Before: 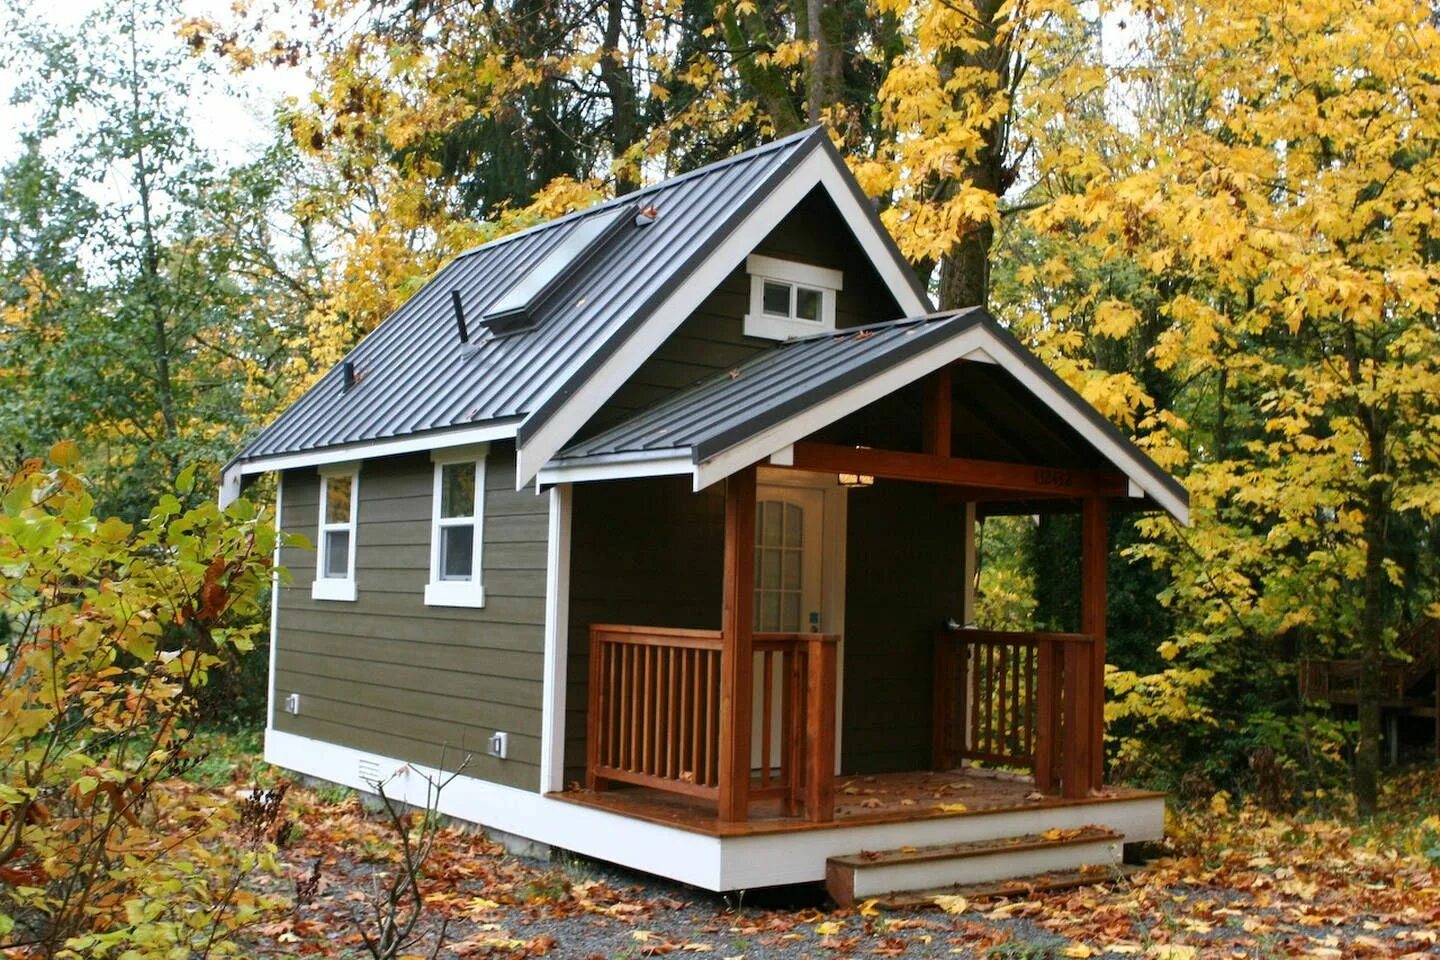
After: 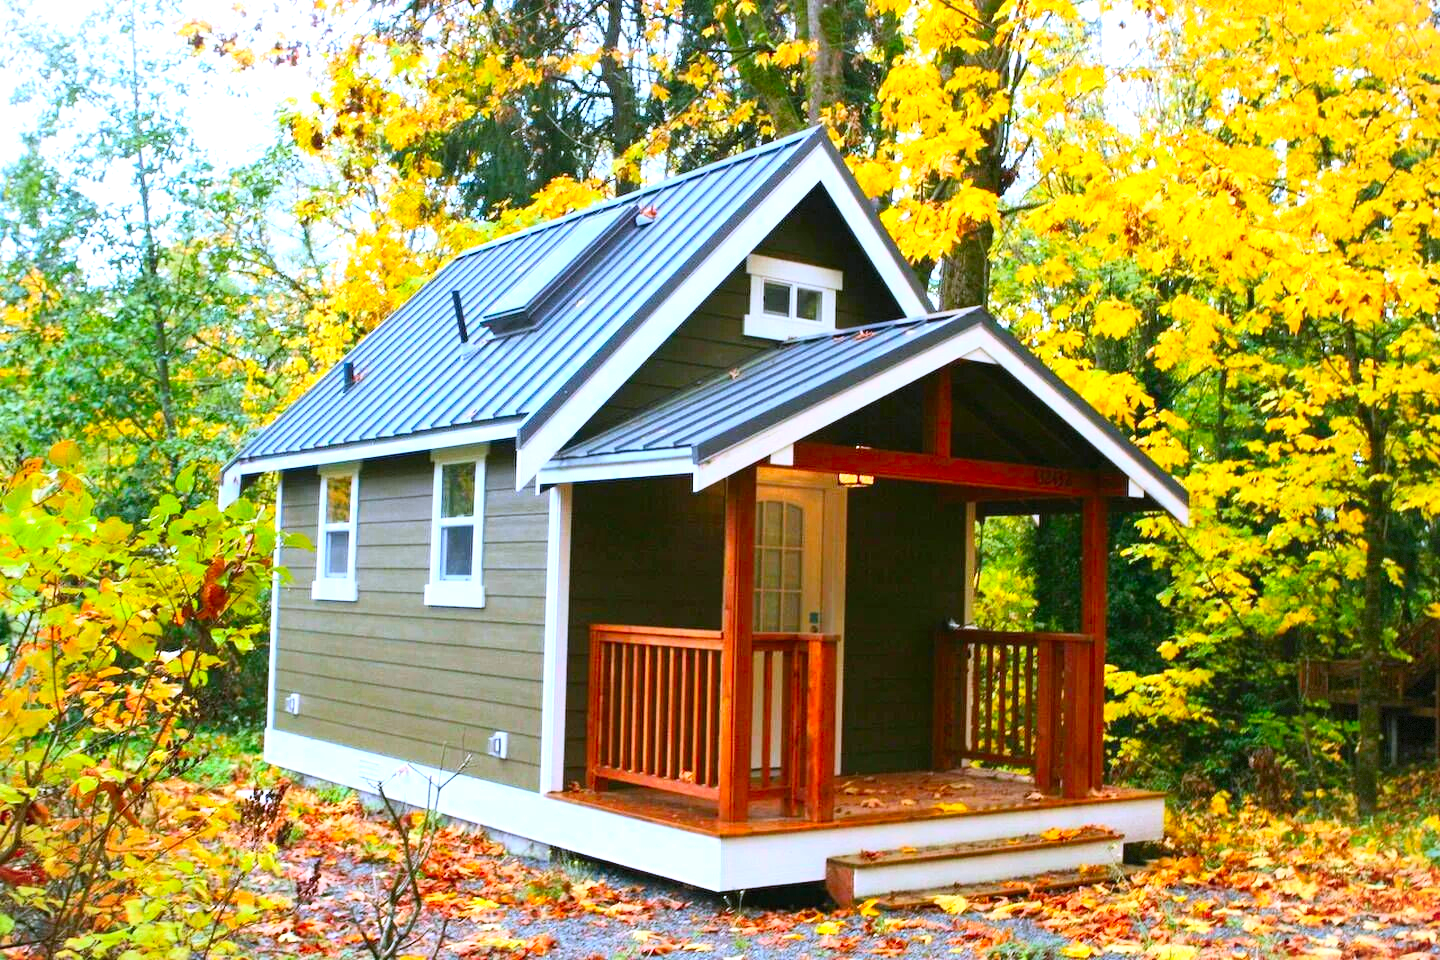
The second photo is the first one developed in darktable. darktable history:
white balance: red 0.967, blue 1.119, emerald 0.756
exposure: black level correction 0, exposure 0.7 EV, compensate exposure bias true, compensate highlight preservation false
vignetting: fall-off start 85%, fall-off radius 80%, brightness -0.182, saturation -0.3, width/height ratio 1.219, dithering 8-bit output, unbound false
contrast brightness saturation: contrast 0.2, brightness 0.2, saturation 0.8
